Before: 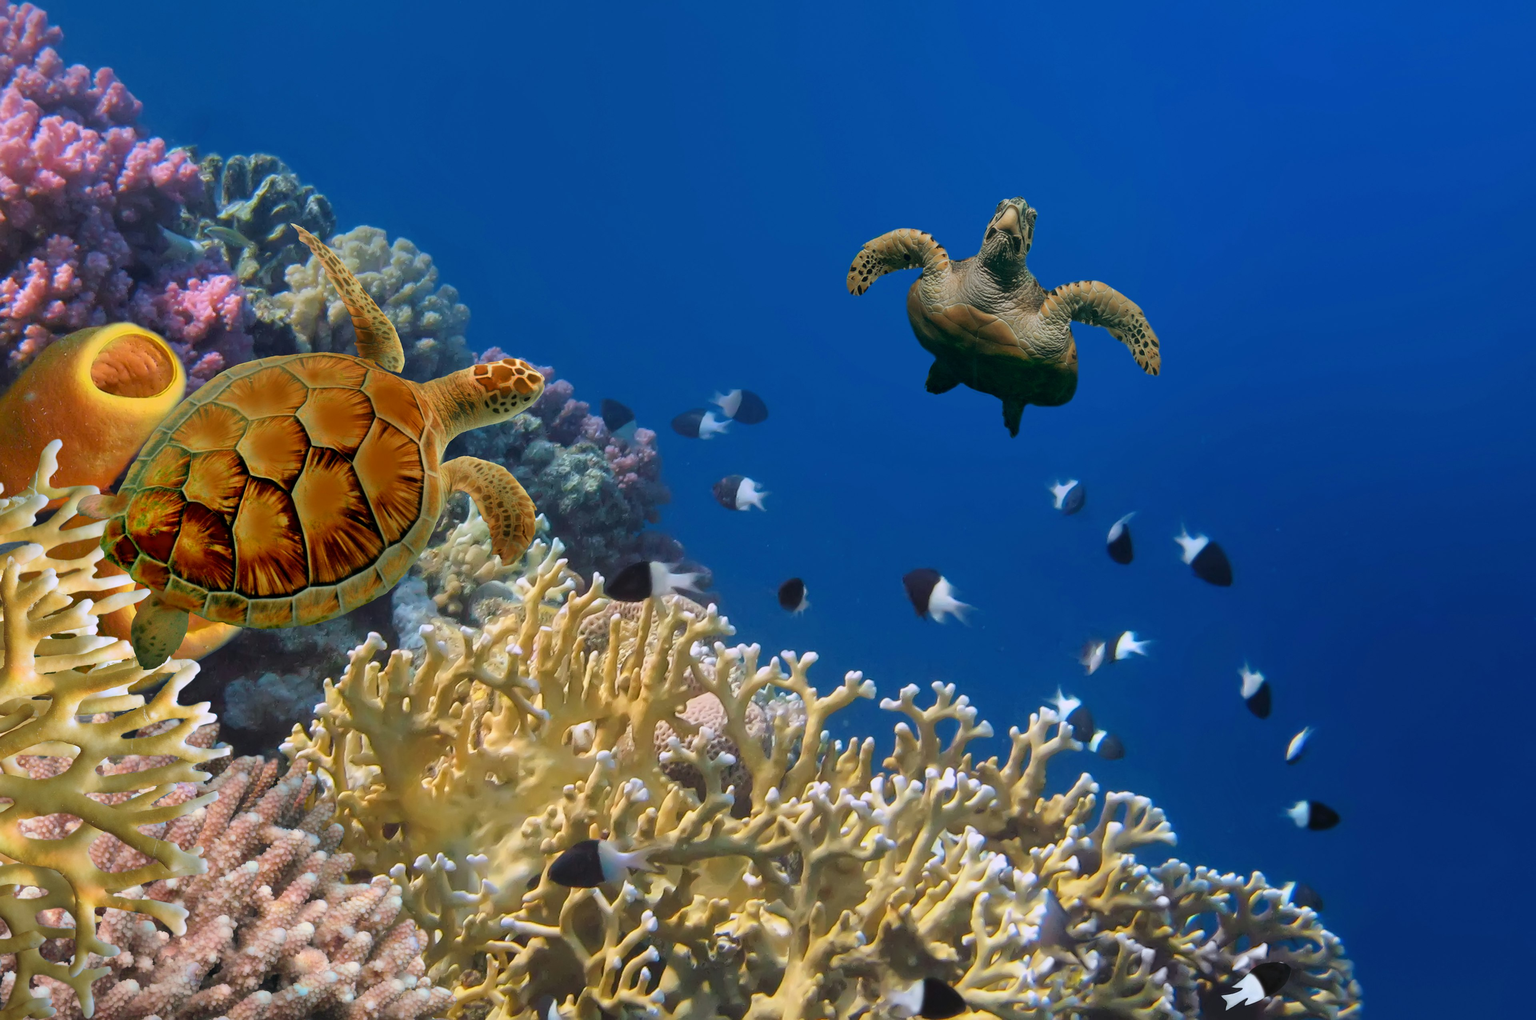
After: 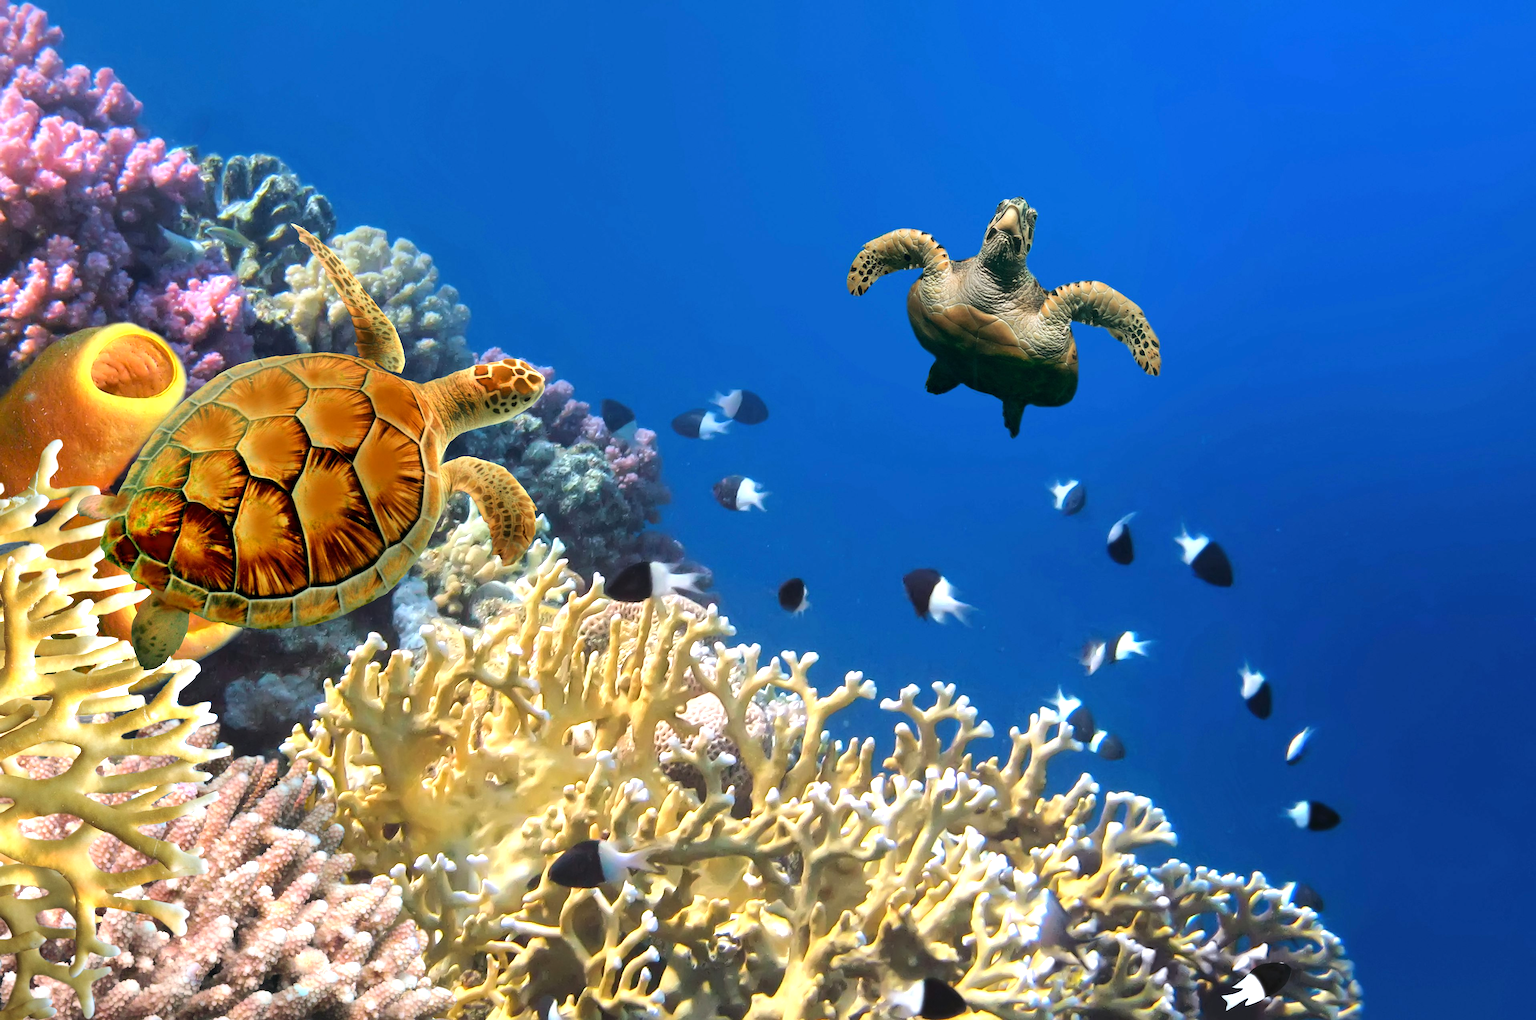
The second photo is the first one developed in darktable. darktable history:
tone equalizer: -8 EV -0.417 EV, -7 EV -0.389 EV, -6 EV -0.333 EV, -5 EV -0.222 EV, -3 EV 0.222 EV, -2 EV 0.333 EV, -1 EV 0.389 EV, +0 EV 0.417 EV, edges refinement/feathering 500, mask exposure compensation -1.57 EV, preserve details no
exposure: exposure 0.6 EV, compensate highlight preservation false
